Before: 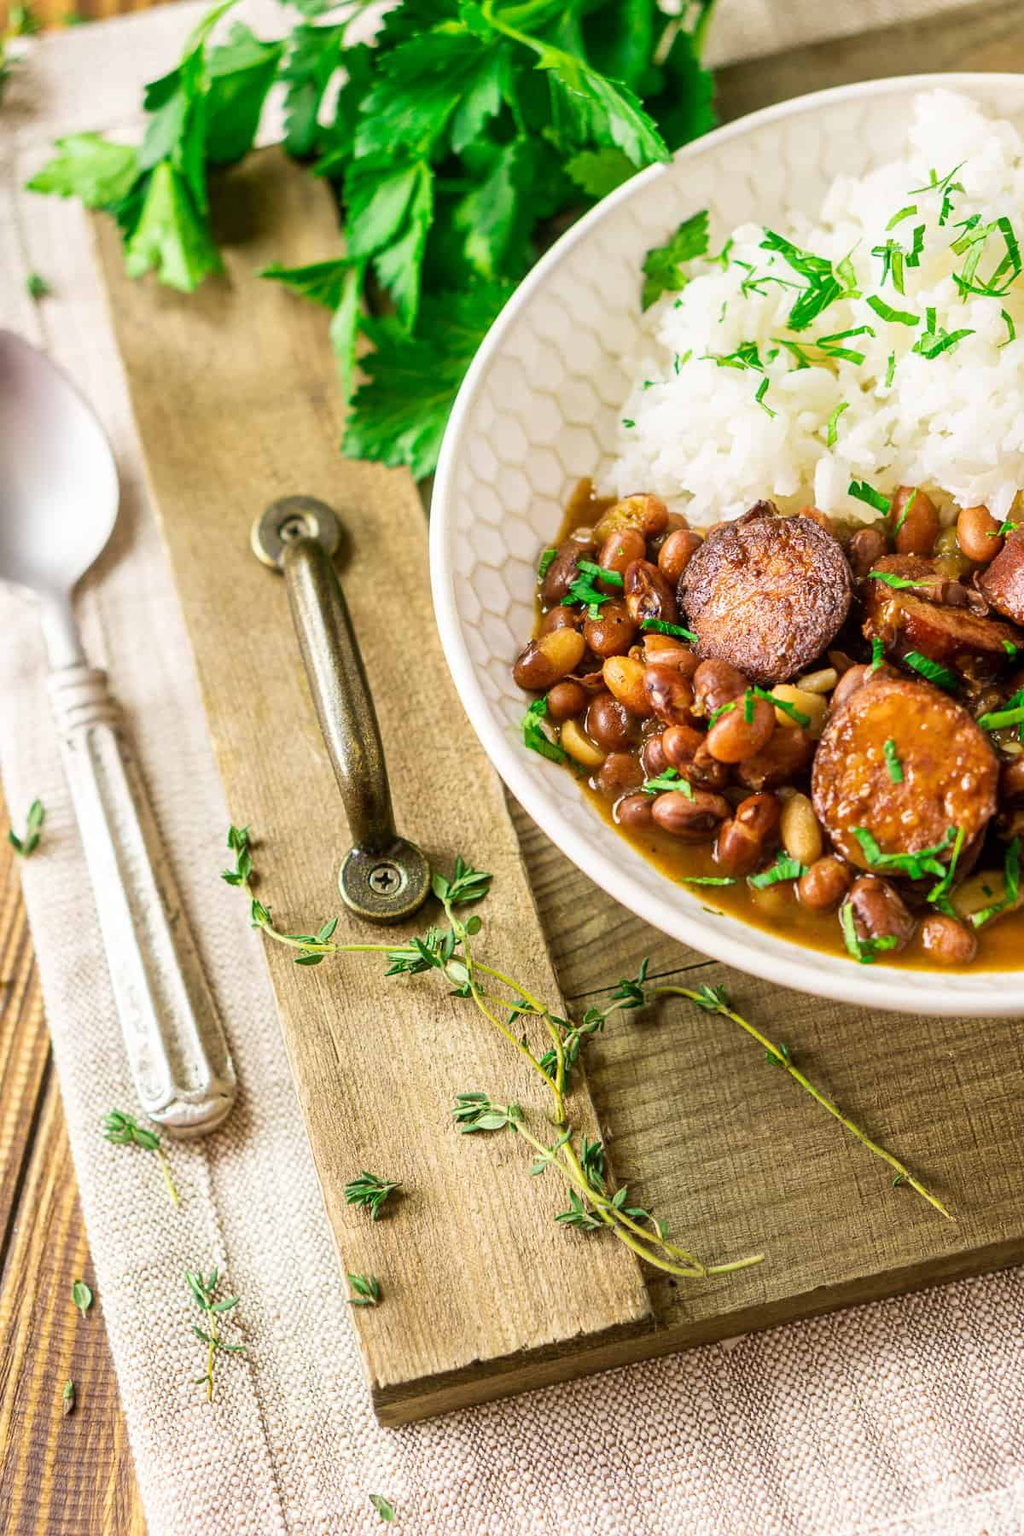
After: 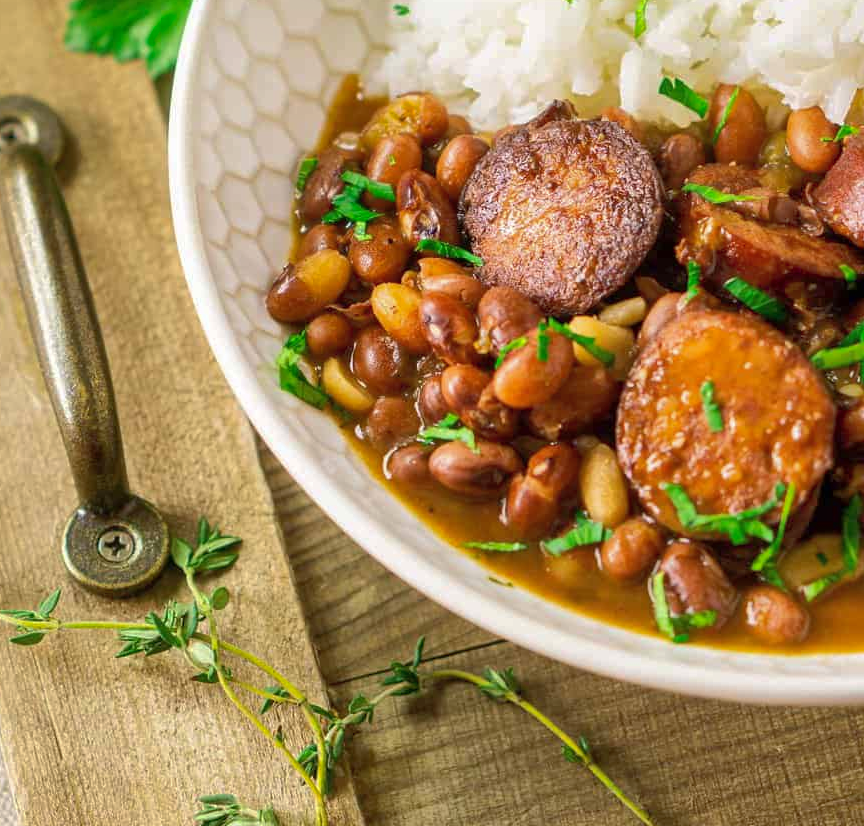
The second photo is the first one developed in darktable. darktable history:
shadows and highlights: on, module defaults
crop and rotate: left 27.938%, top 27.046%, bottom 27.046%
